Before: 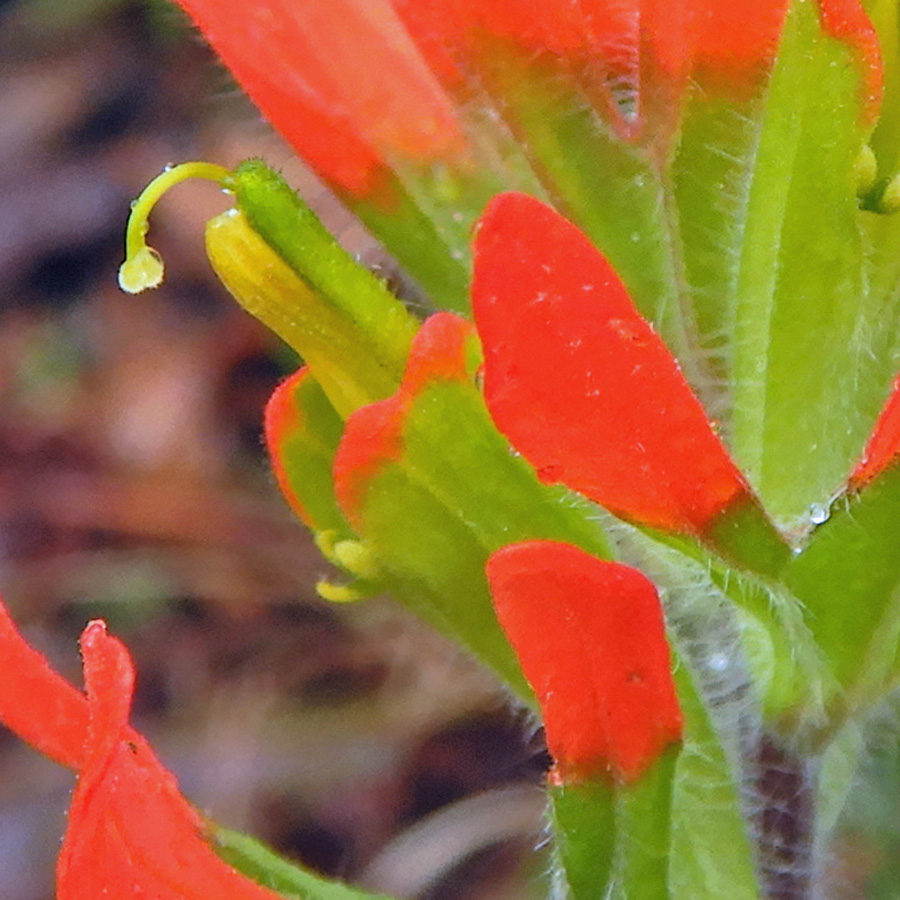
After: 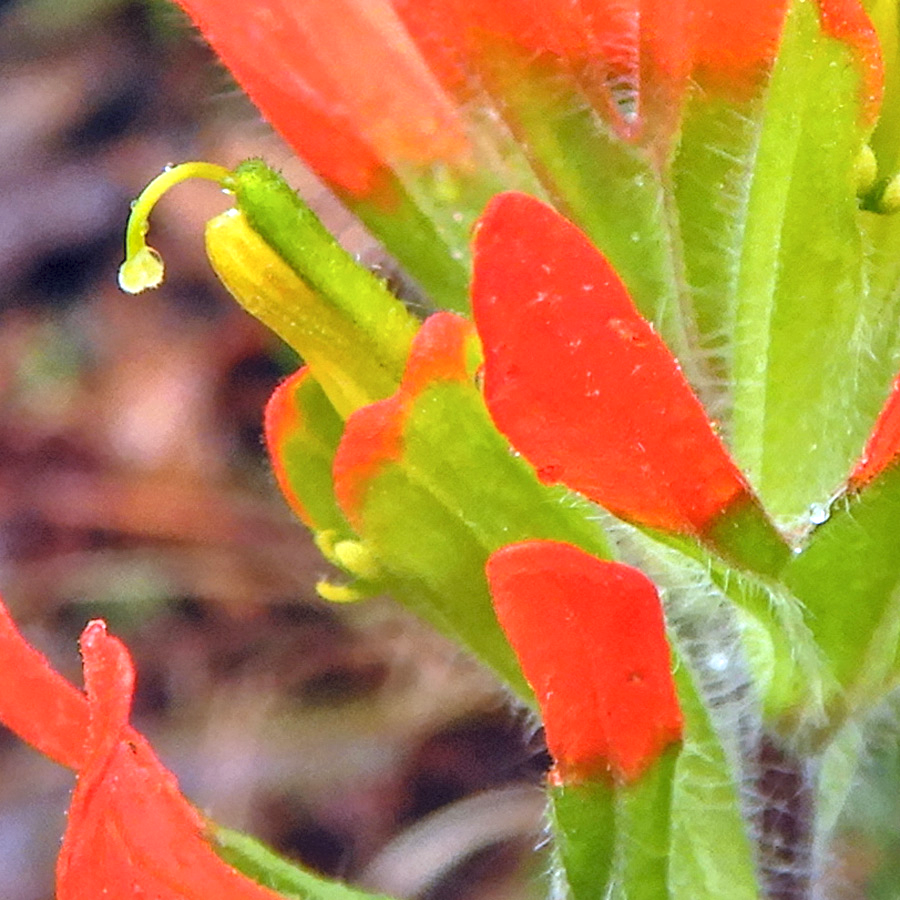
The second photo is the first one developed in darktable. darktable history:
exposure: exposure 0.564 EV, compensate highlight preservation false
local contrast: on, module defaults
